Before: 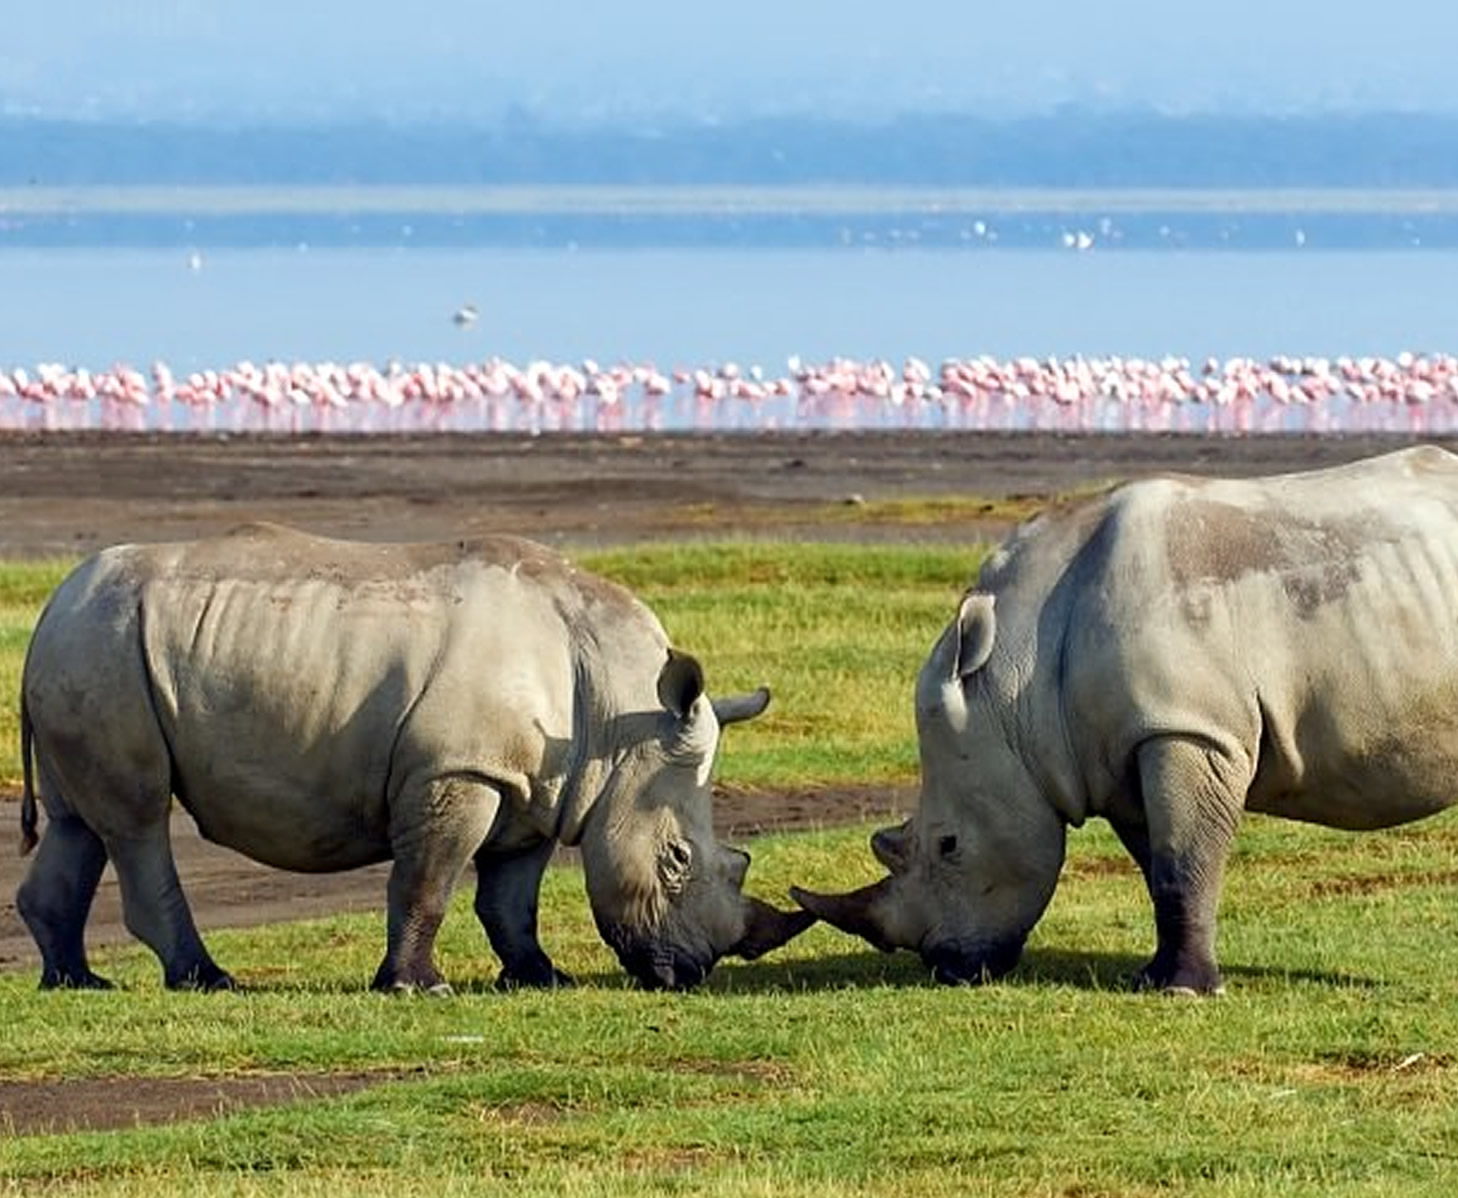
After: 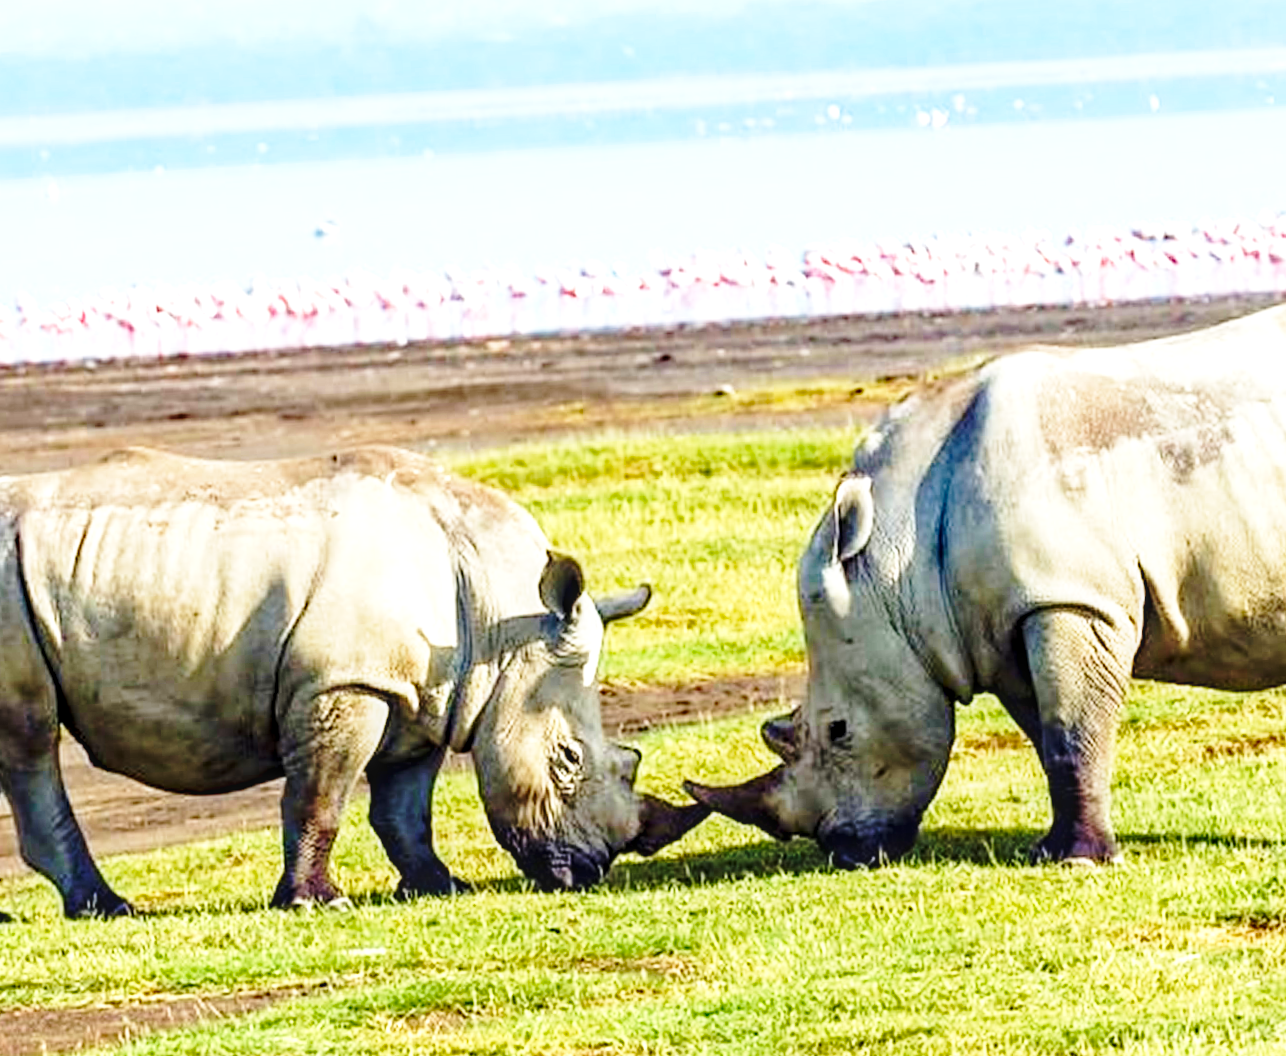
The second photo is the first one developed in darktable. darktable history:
crop and rotate: angle 3.32°, left 5.695%, top 5.712%
haze removal: adaptive false
local contrast: on, module defaults
exposure: exposure 0.751 EV, compensate highlight preservation false
velvia: on, module defaults
base curve: curves: ch0 [(0, 0) (0.032, 0.037) (0.105, 0.228) (0.435, 0.76) (0.856, 0.983) (1, 1)], preserve colors none
